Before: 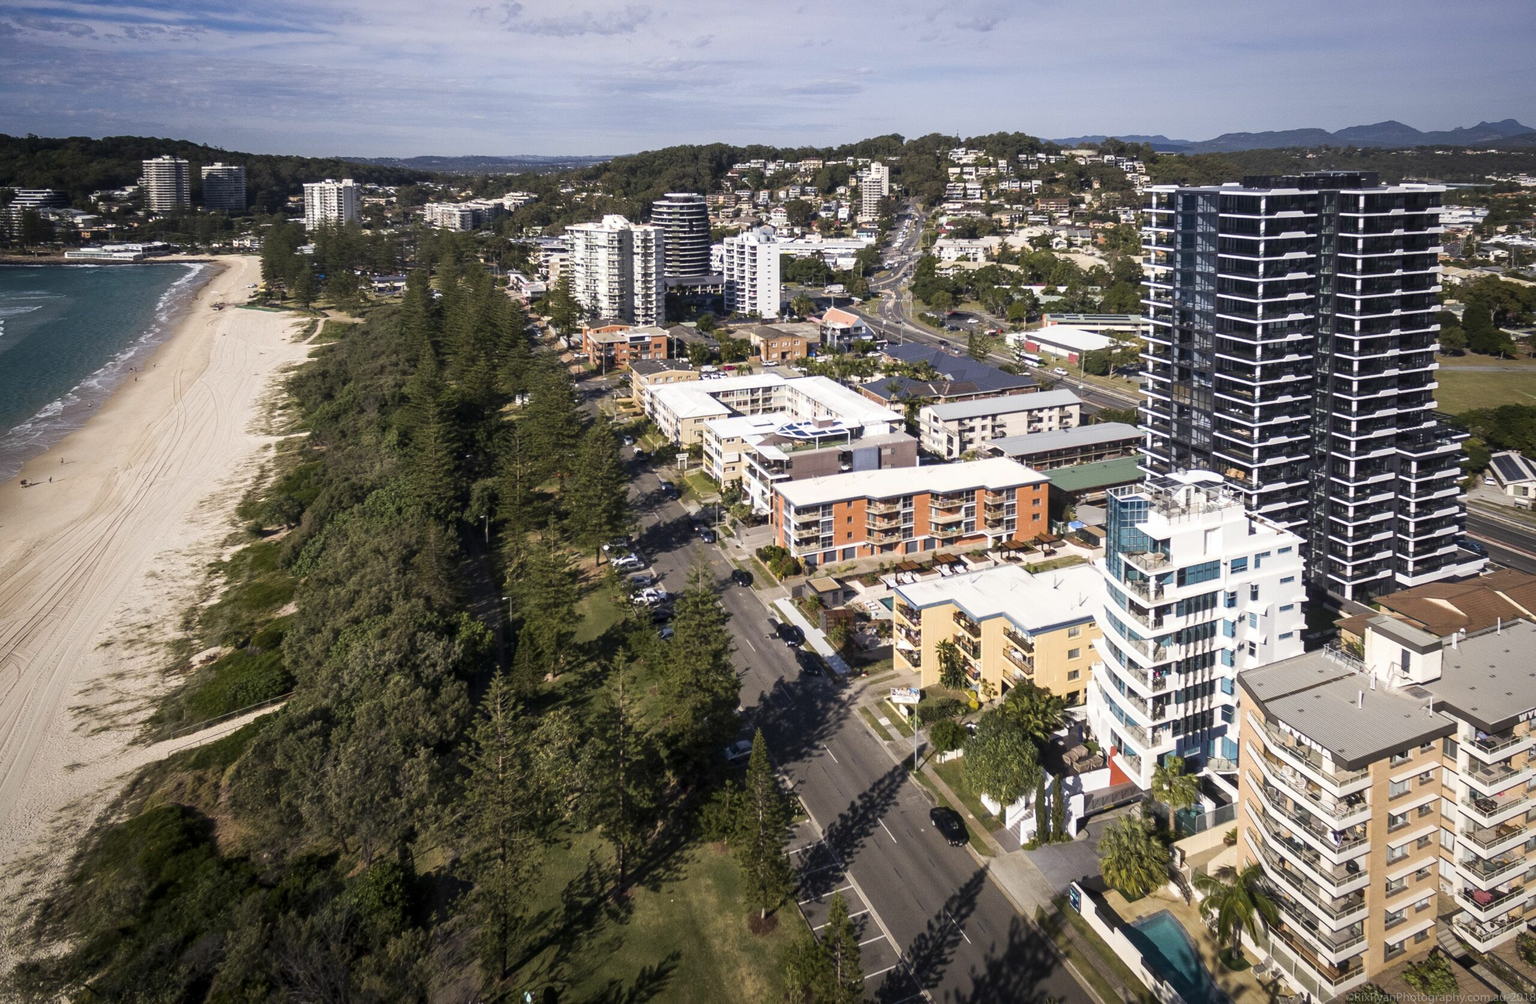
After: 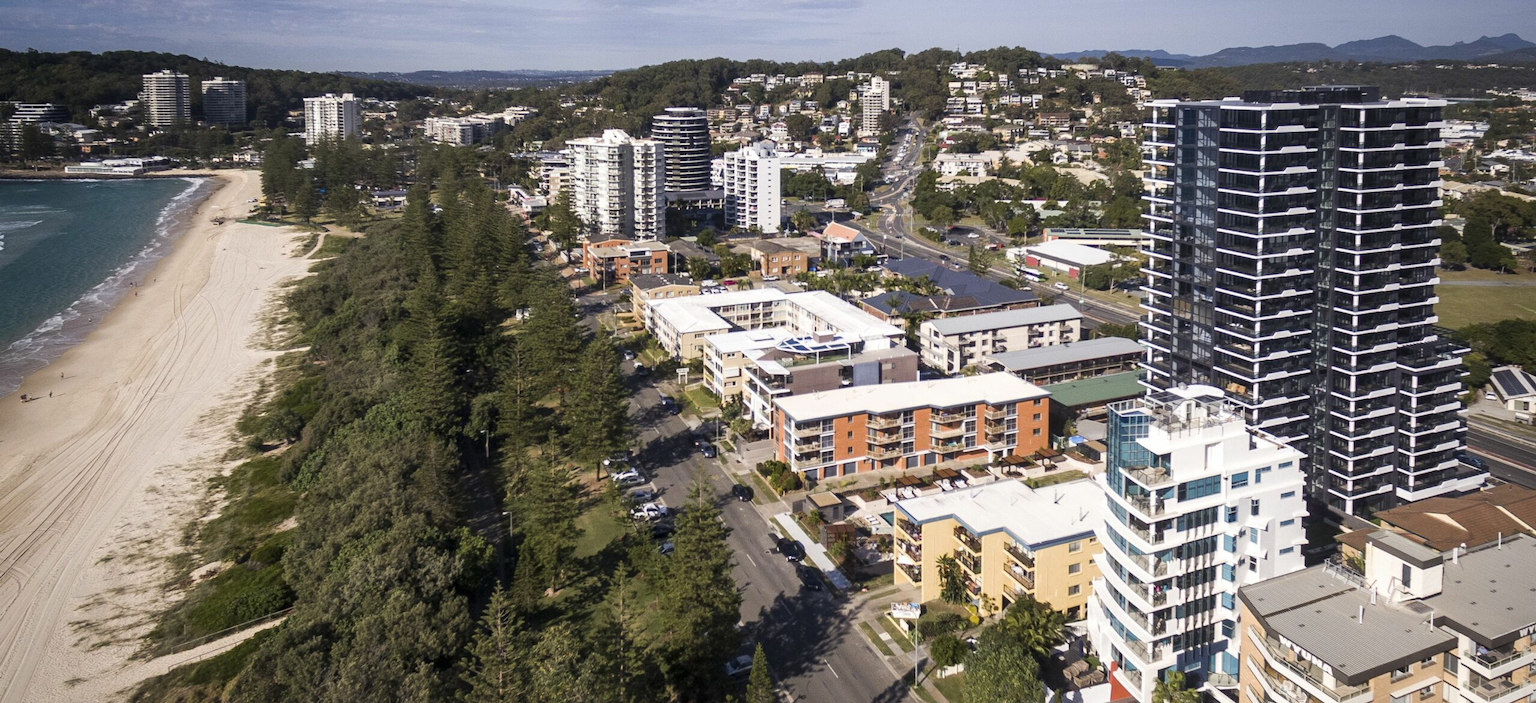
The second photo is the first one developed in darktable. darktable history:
shadows and highlights: shadows 25.04, highlights -25.88
crop and rotate: top 8.581%, bottom 21.36%
